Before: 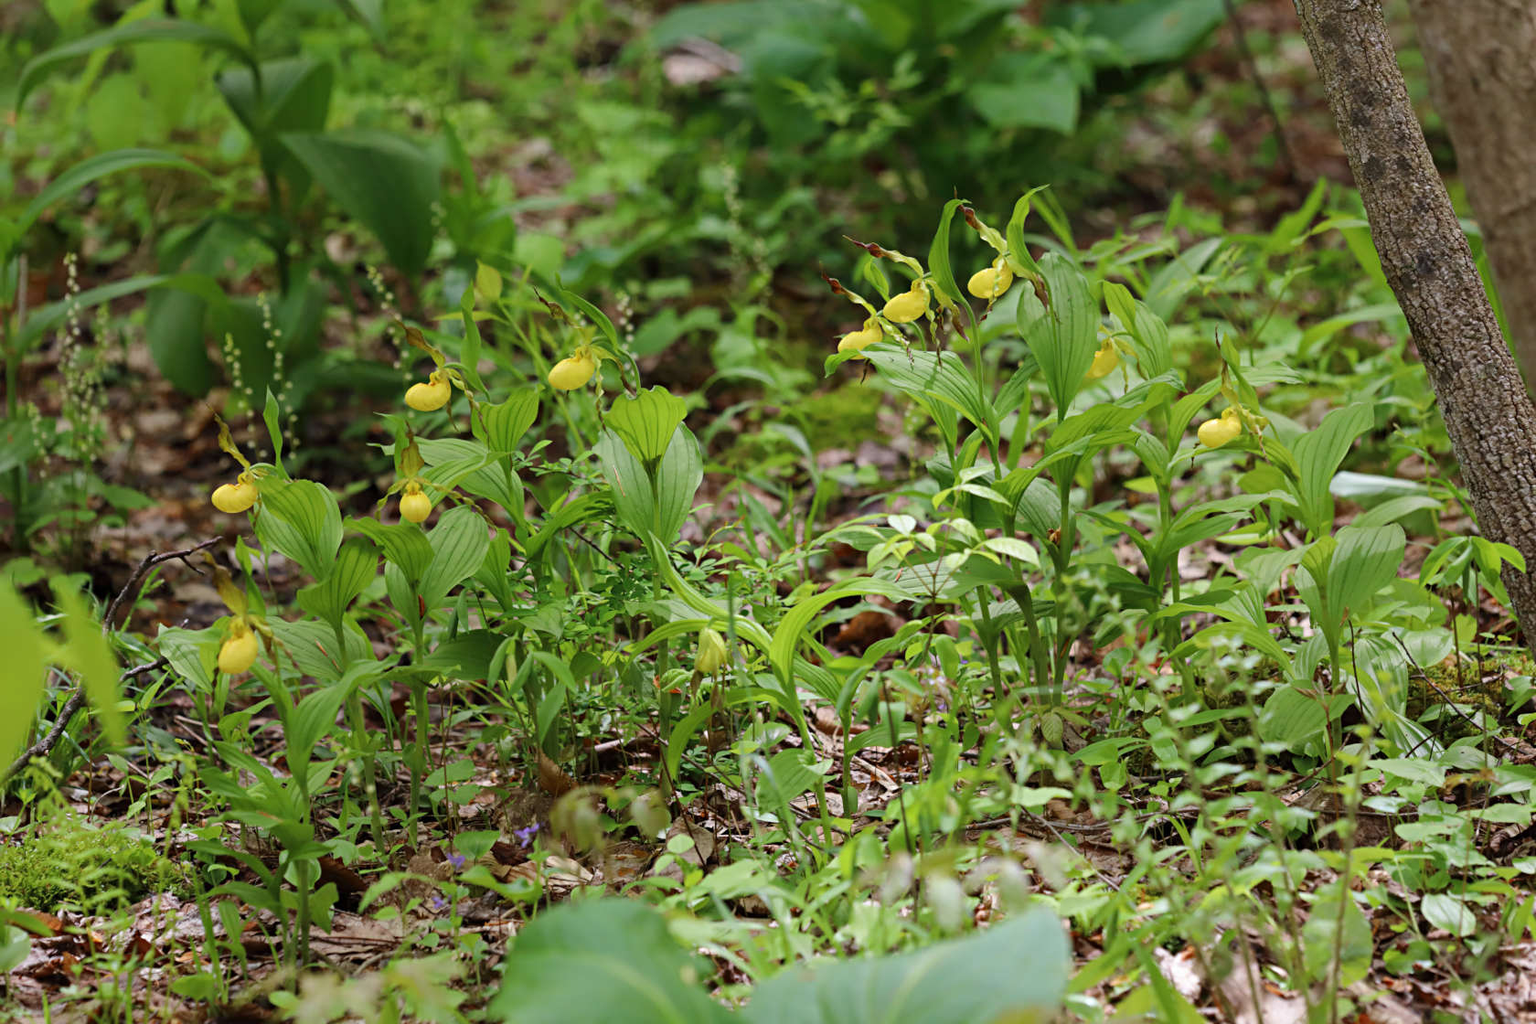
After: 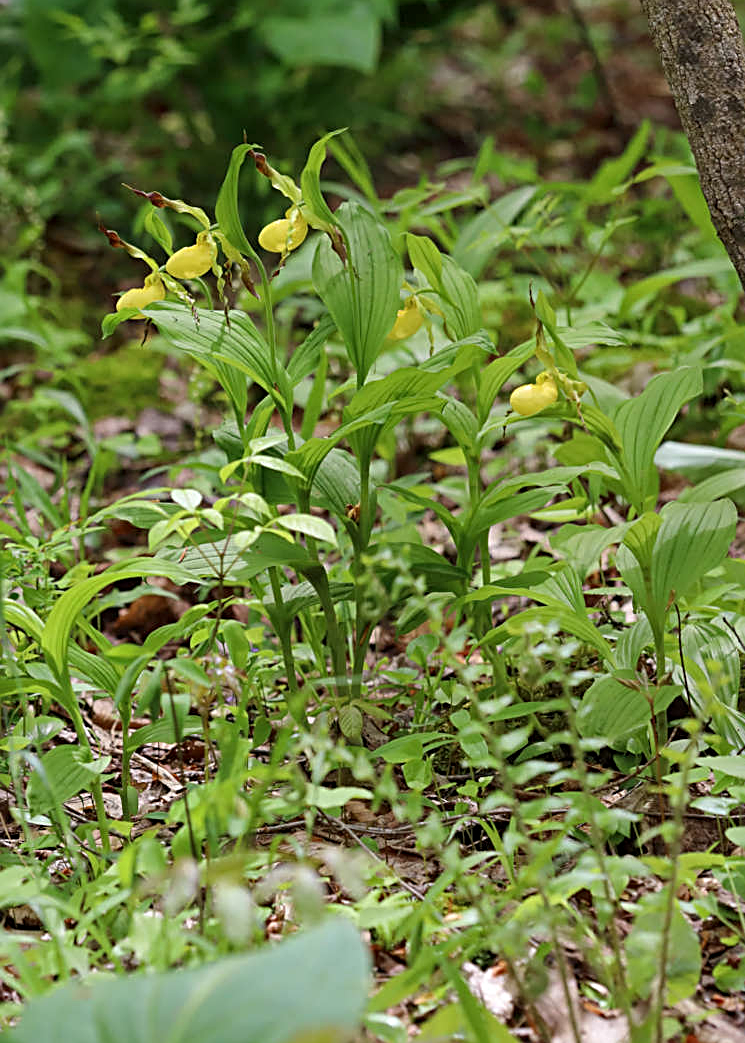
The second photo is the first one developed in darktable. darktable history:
local contrast: highlights 100%, shadows 100%, detail 120%, midtone range 0.2
crop: left 47.628%, top 6.643%, right 7.874%
sharpen: on, module defaults
